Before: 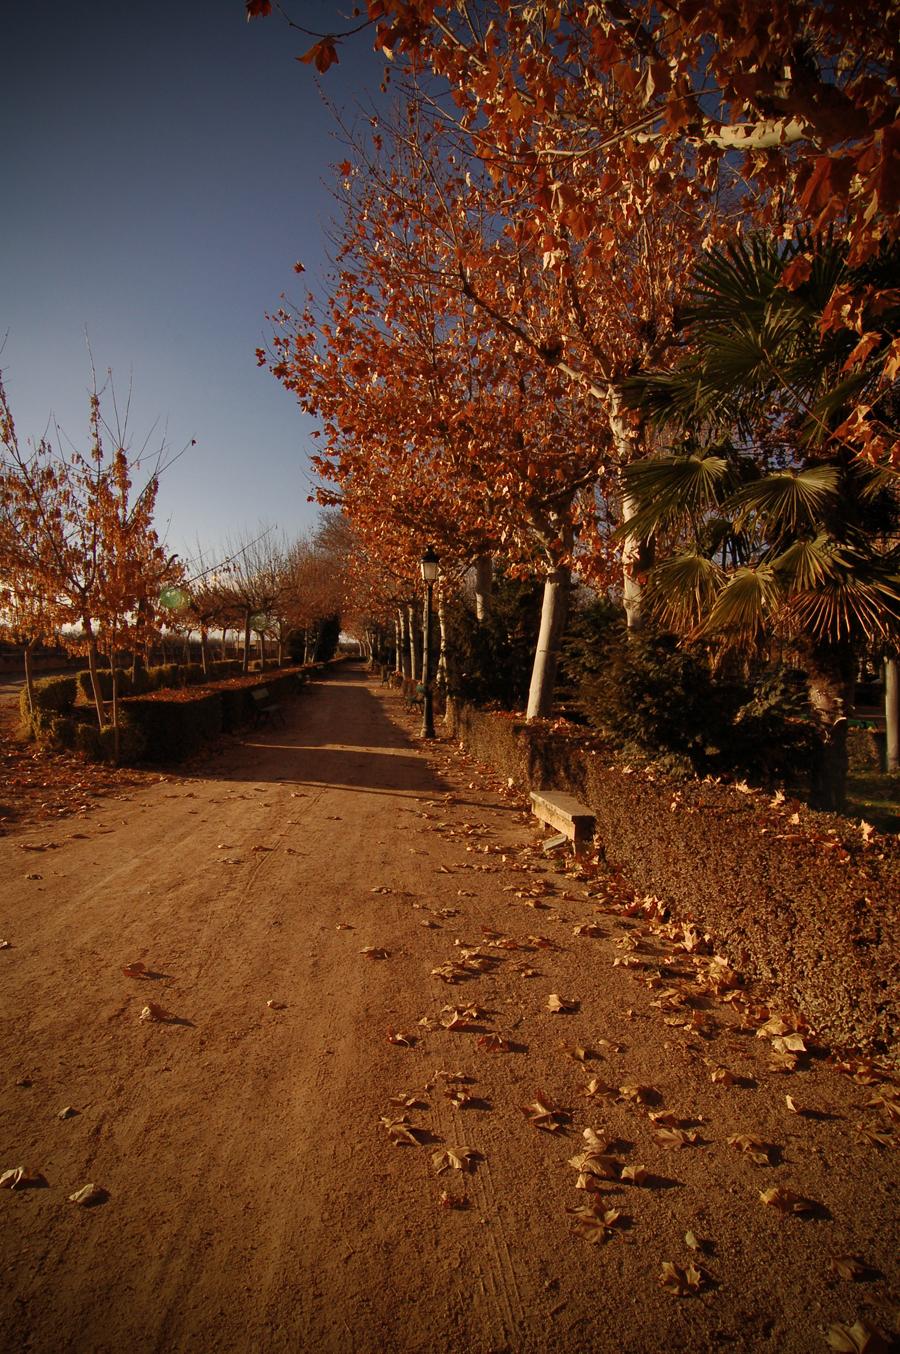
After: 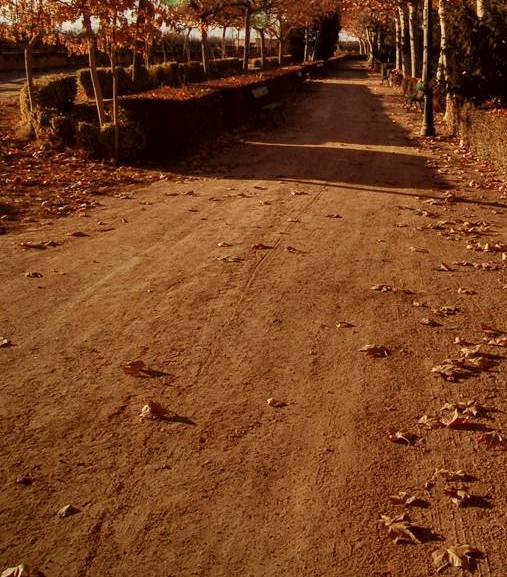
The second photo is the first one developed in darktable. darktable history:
crop: top 44.483%, right 43.593%, bottom 12.892%
shadows and highlights: soften with gaussian
local contrast: on, module defaults
exposure: exposure -0.177 EV, compensate highlight preservation false
color correction: highlights a* -4.98, highlights b* -3.76, shadows a* 3.83, shadows b* 4.08
white balance: red 1, blue 1
